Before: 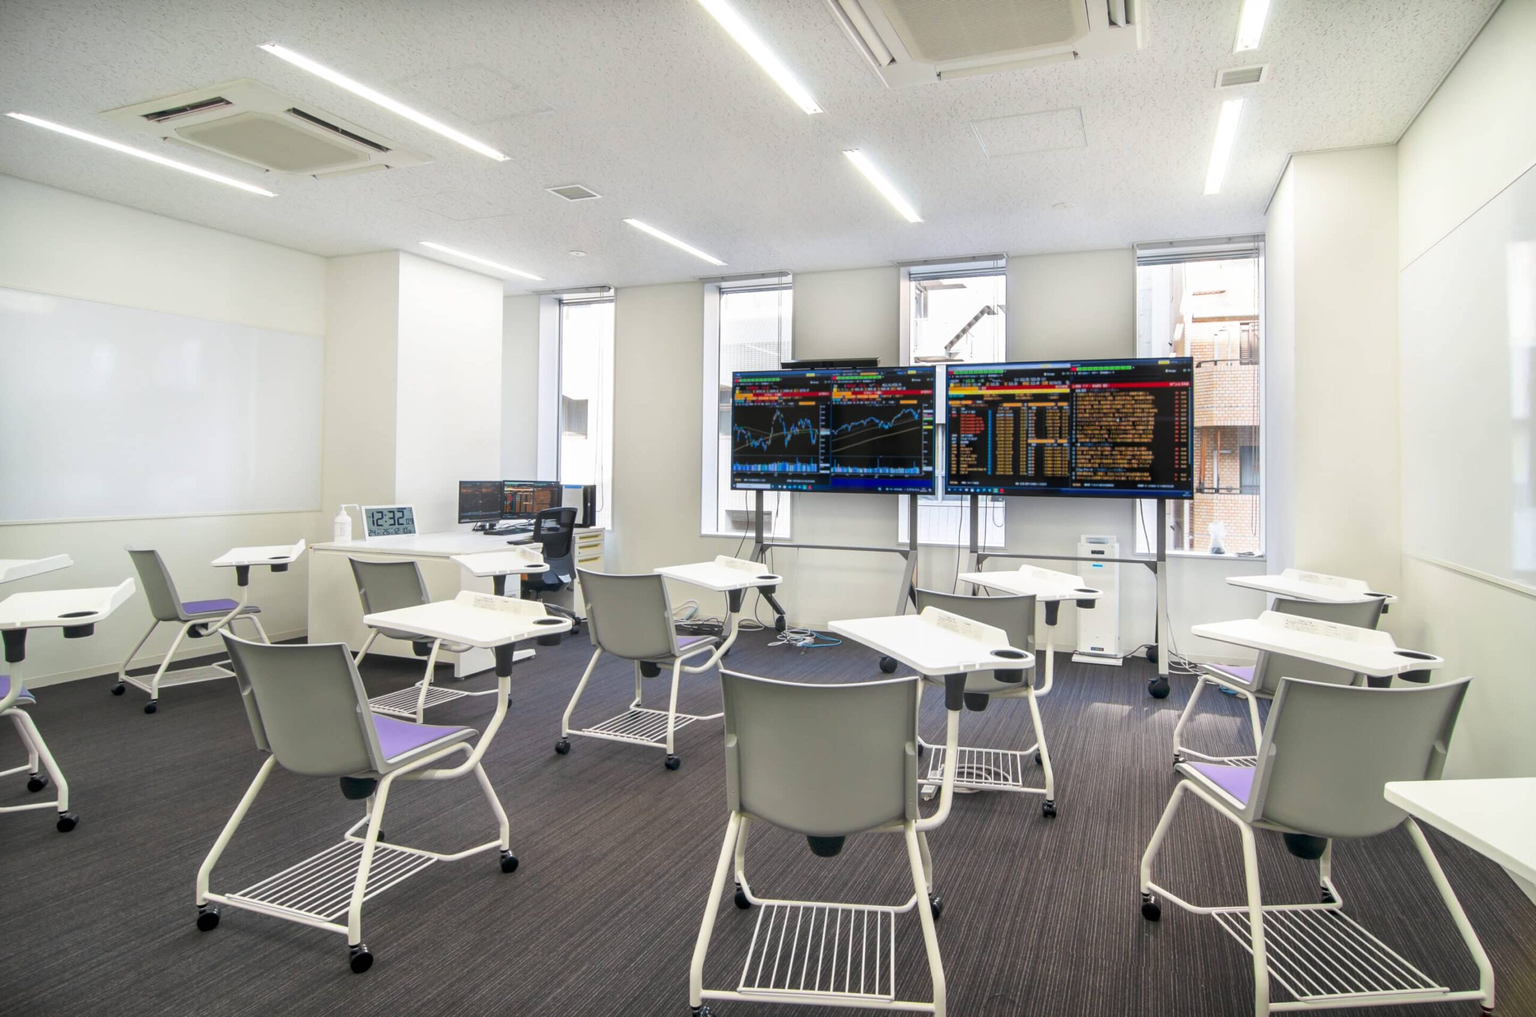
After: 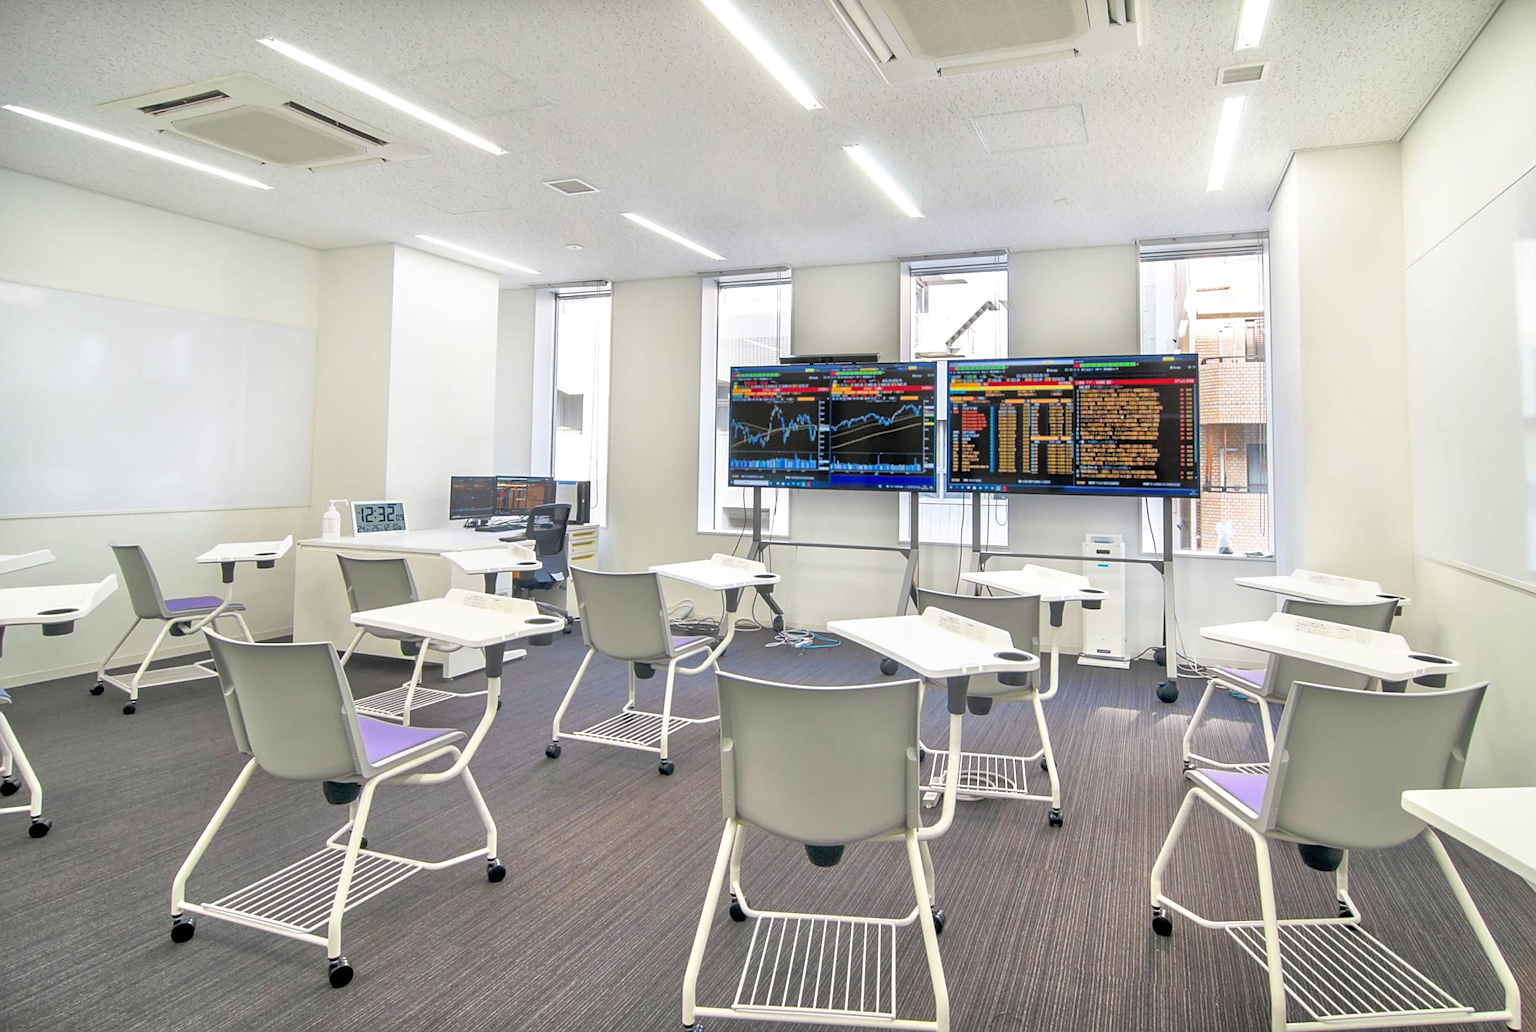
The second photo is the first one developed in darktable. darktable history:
sharpen: on, module defaults
tone equalizer: -7 EV 0.15 EV, -6 EV 0.6 EV, -5 EV 1.15 EV, -4 EV 1.33 EV, -3 EV 1.15 EV, -2 EV 0.6 EV, -1 EV 0.15 EV, mask exposure compensation -0.5 EV
rotate and perspective: rotation 0.226°, lens shift (vertical) -0.042, crop left 0.023, crop right 0.982, crop top 0.006, crop bottom 0.994
